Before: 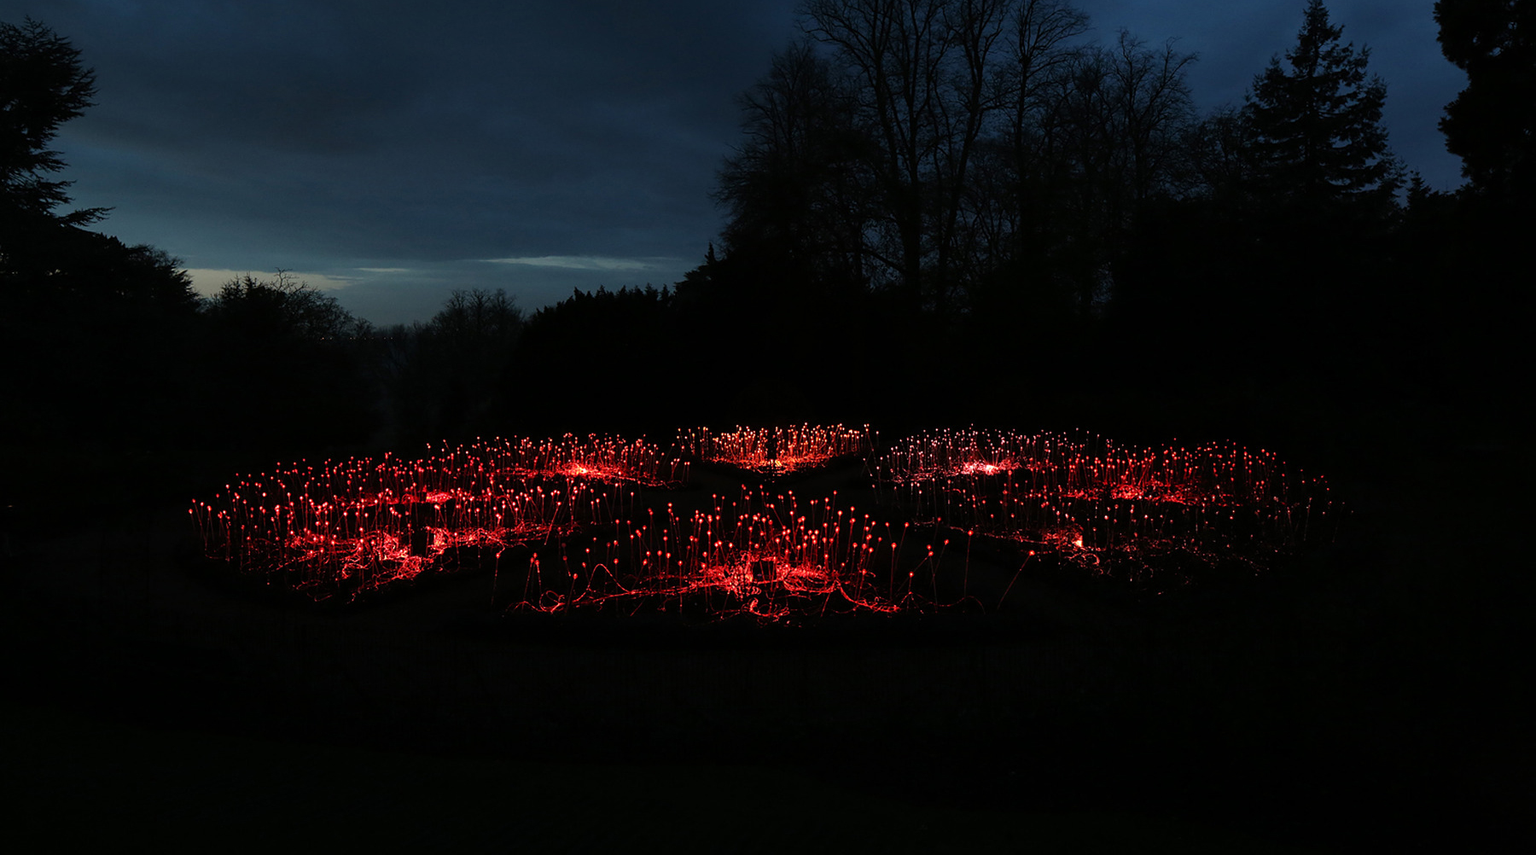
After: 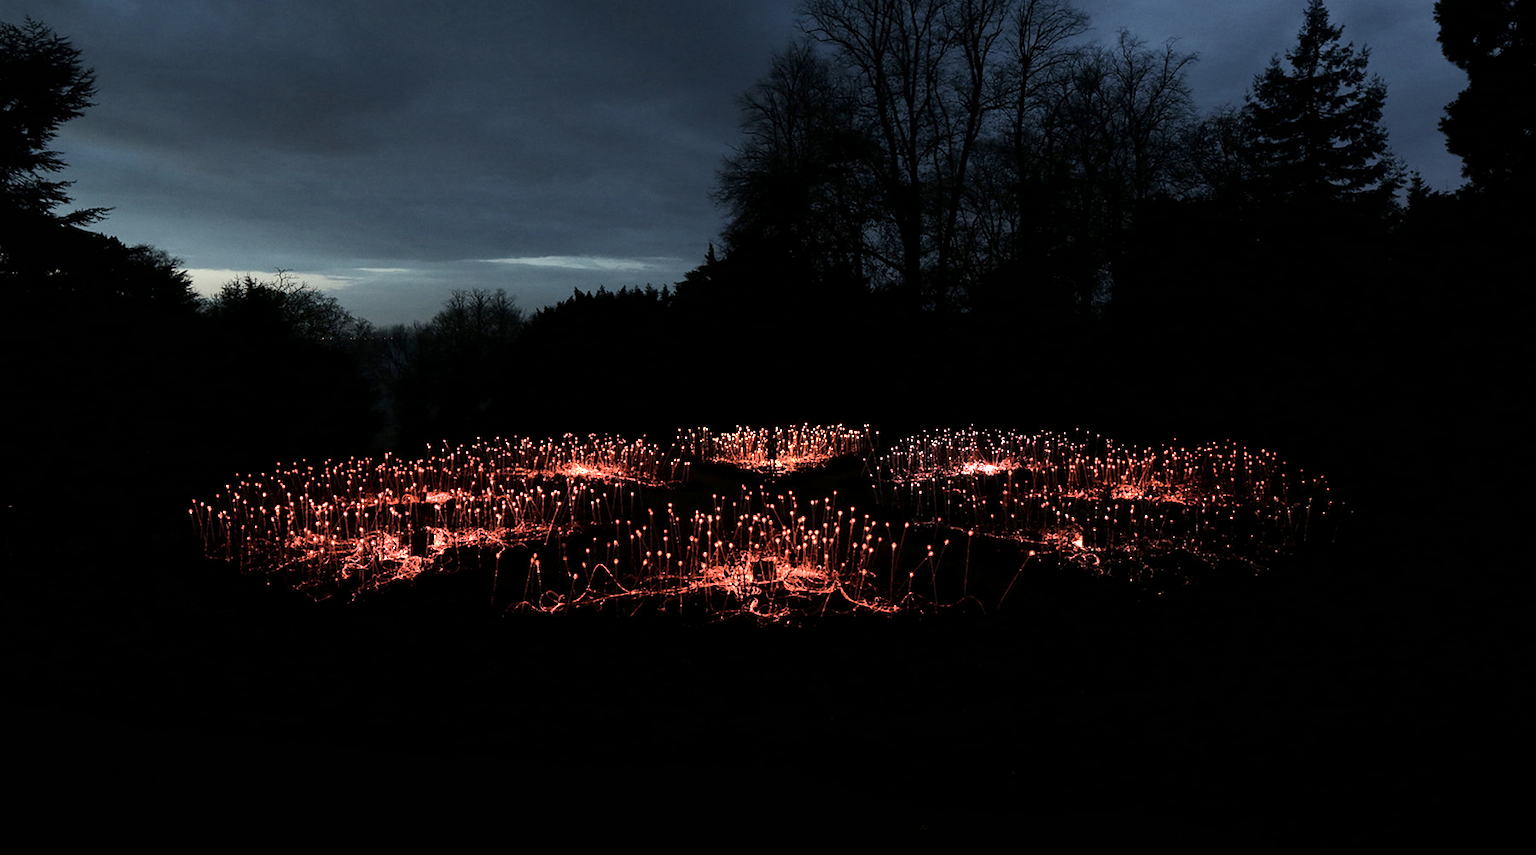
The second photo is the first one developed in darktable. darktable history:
exposure: black level correction 0.001, exposure 1.322 EV, compensate highlight preservation false
tone equalizer: edges refinement/feathering 500, mask exposure compensation -1.57 EV, preserve details no
contrast brightness saturation: contrast 0.104, saturation -0.352
